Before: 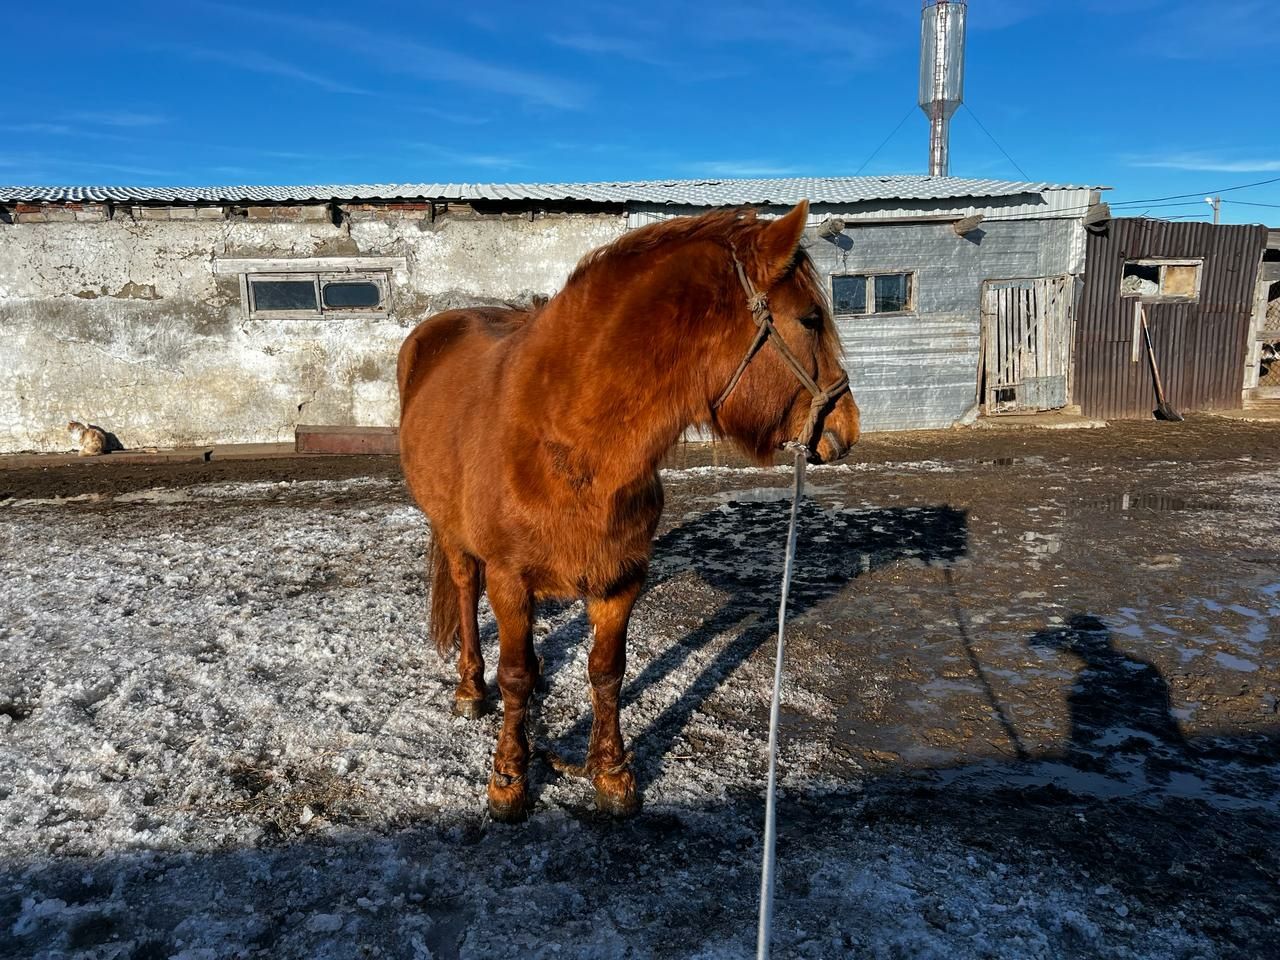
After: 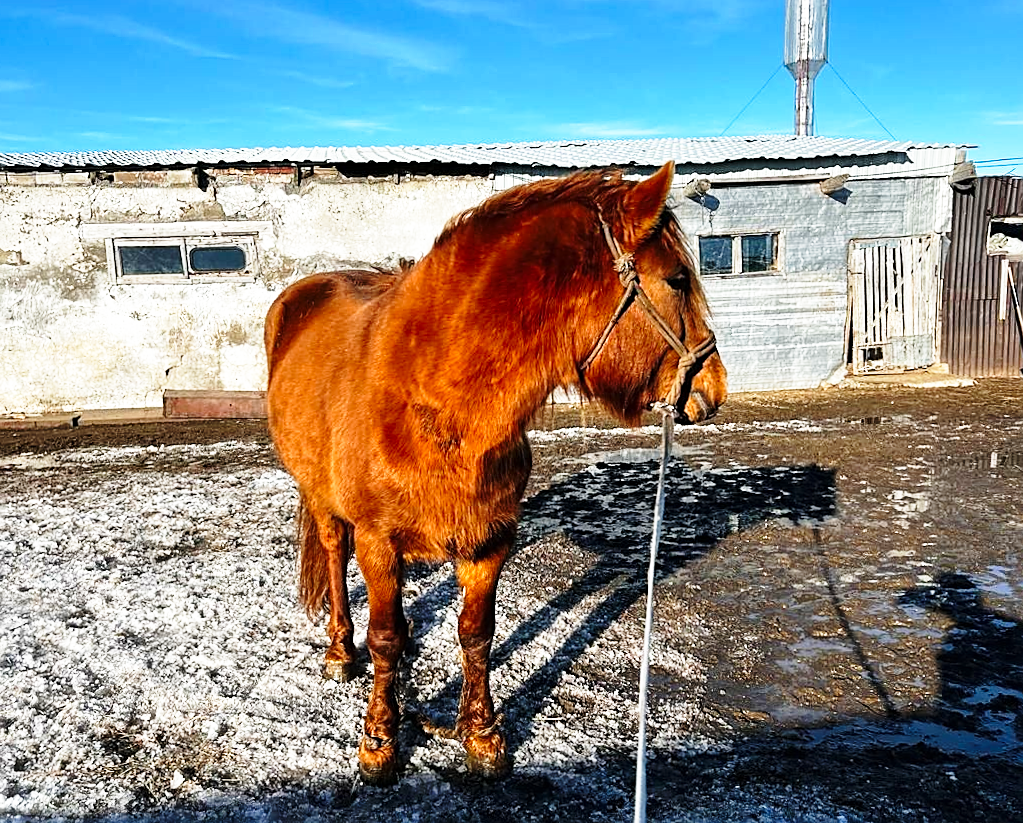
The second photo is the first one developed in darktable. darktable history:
crop: left 9.929%, top 3.475%, right 9.188%, bottom 9.529%
base curve: curves: ch0 [(0, 0) (0.026, 0.03) (0.109, 0.232) (0.351, 0.748) (0.669, 0.968) (1, 1)], preserve colors none
rotate and perspective: rotation -0.45°, automatic cropping original format, crop left 0.008, crop right 0.992, crop top 0.012, crop bottom 0.988
sharpen: on, module defaults
